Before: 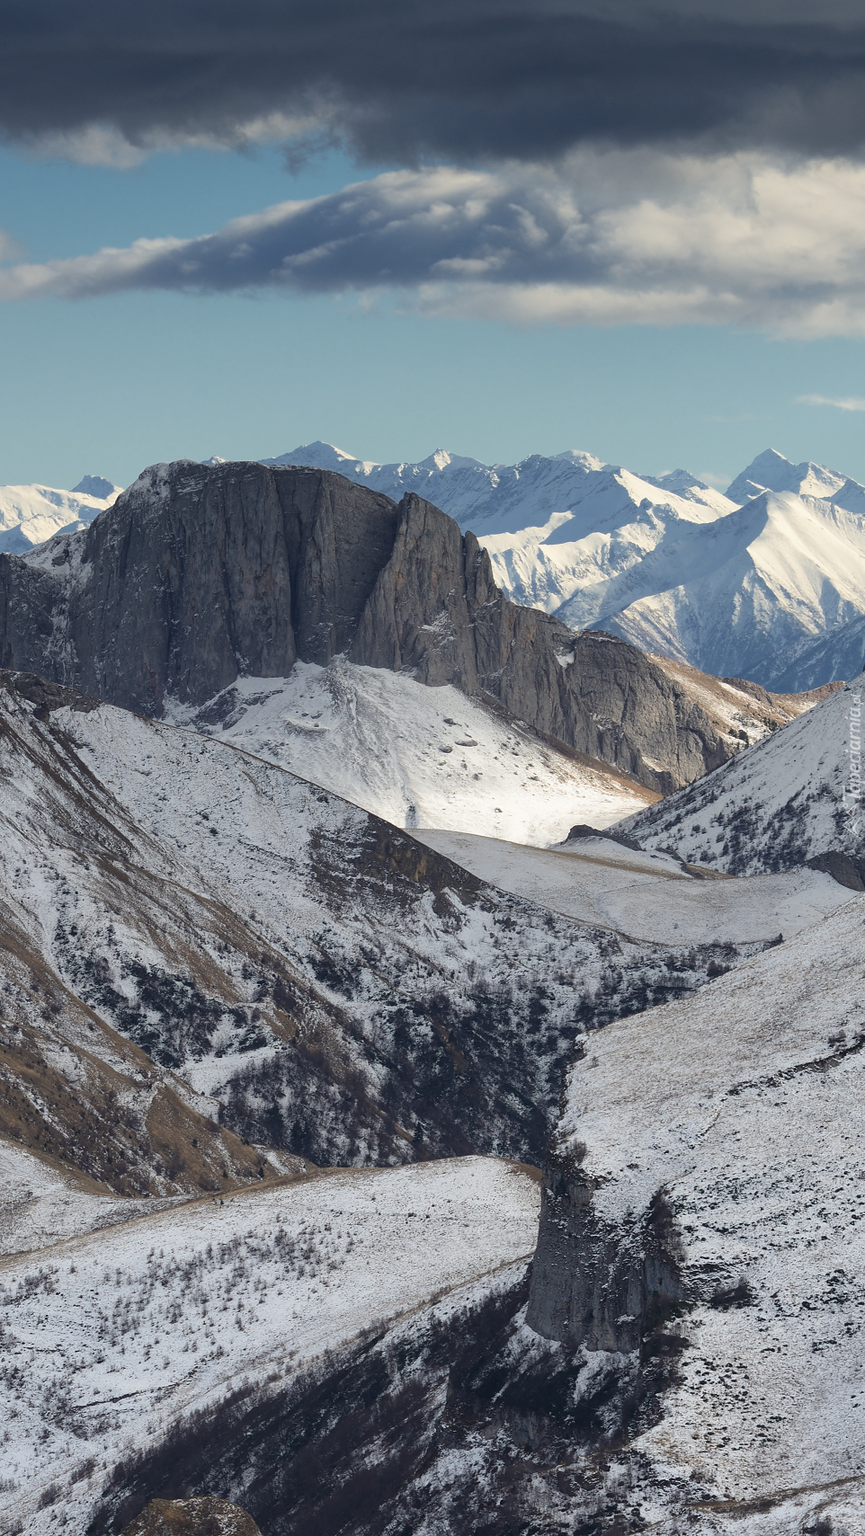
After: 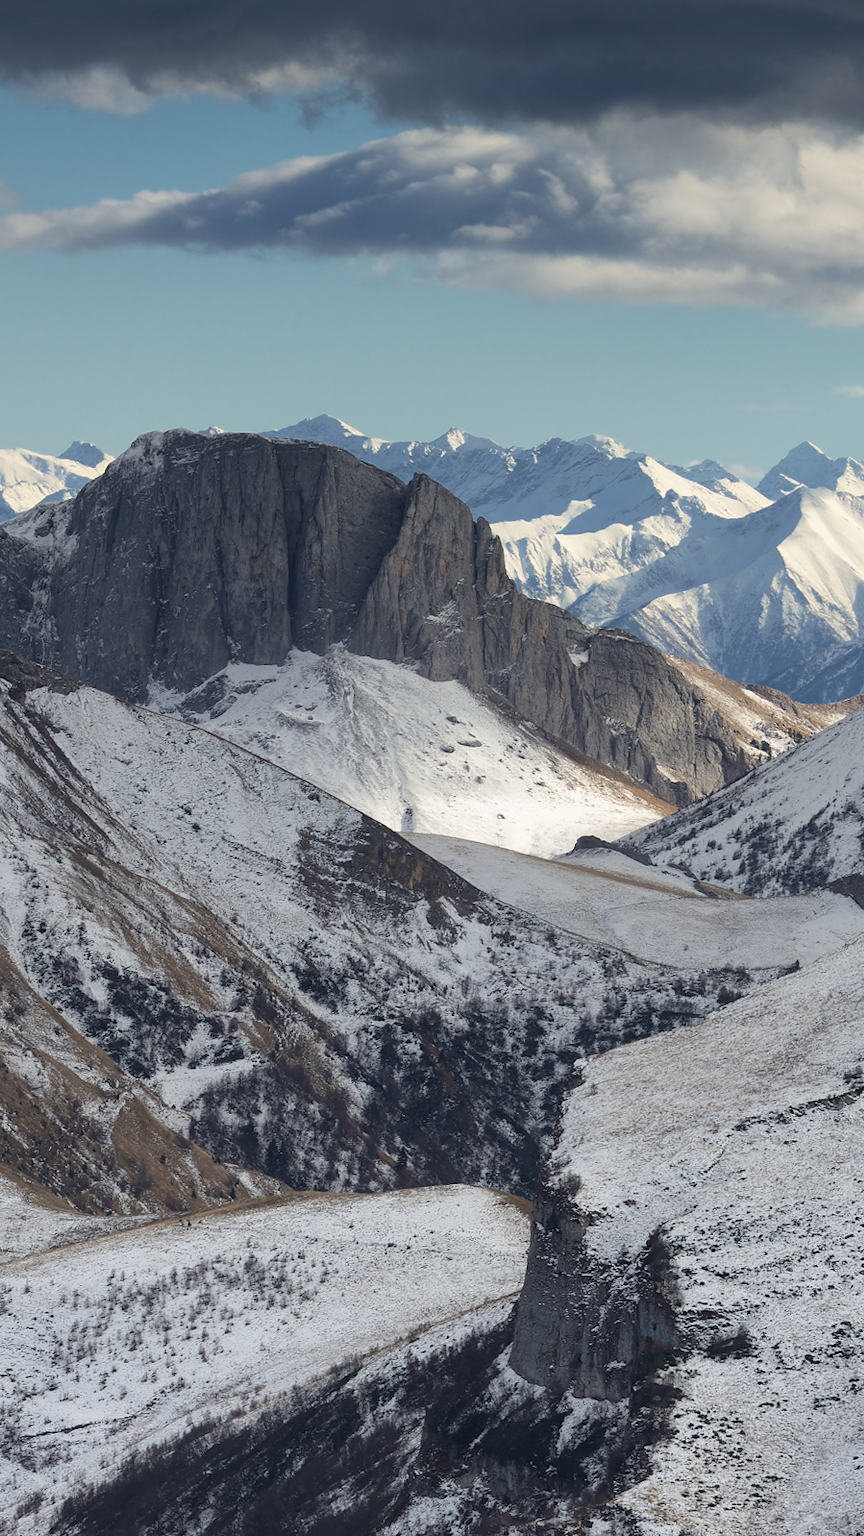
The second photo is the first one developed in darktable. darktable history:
crop and rotate: angle -2.25°
